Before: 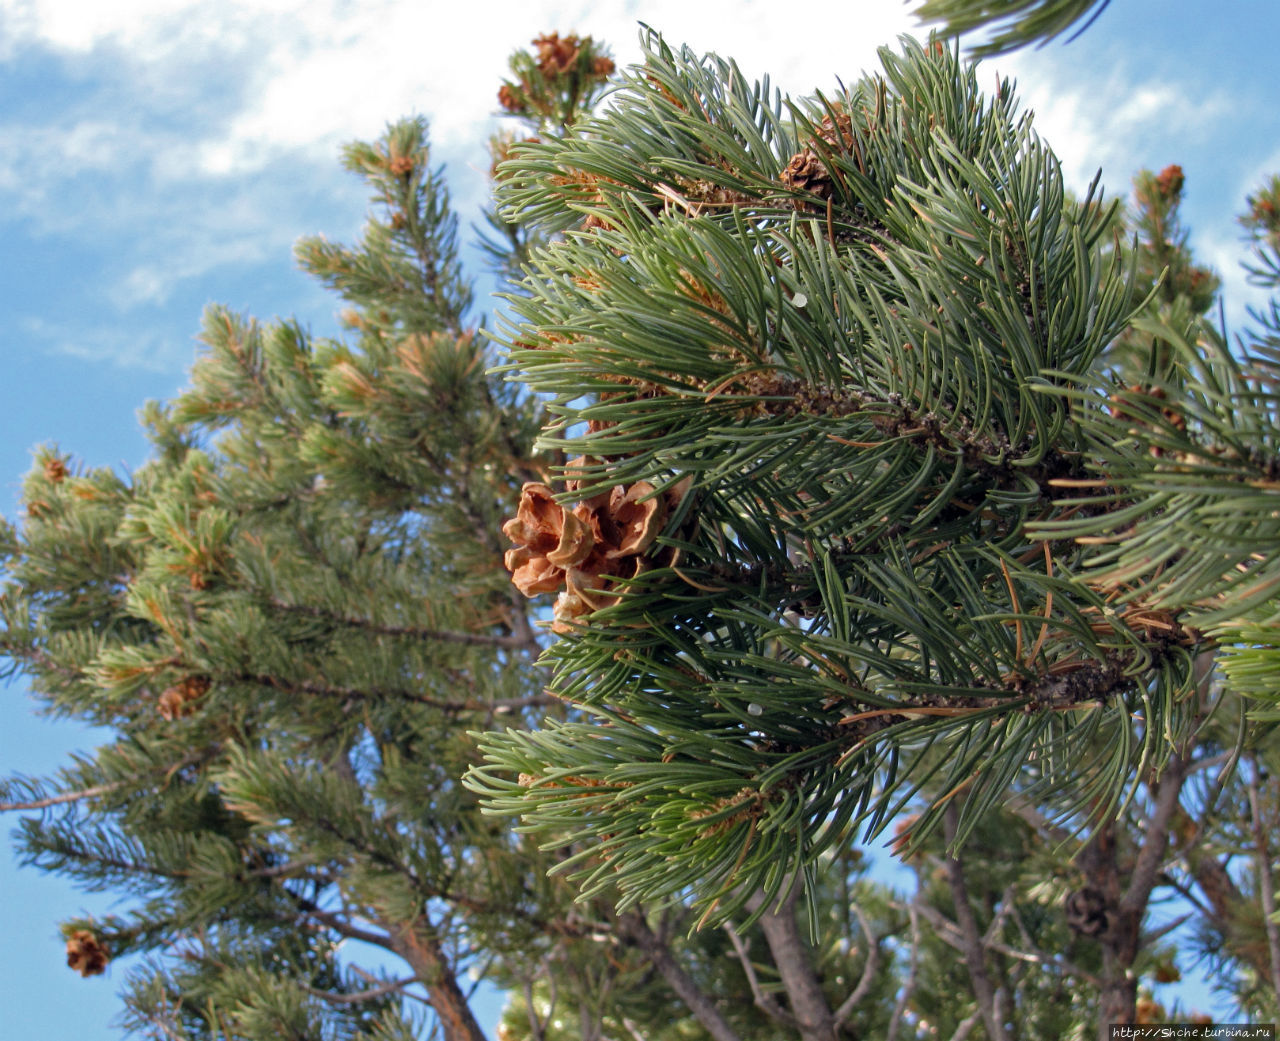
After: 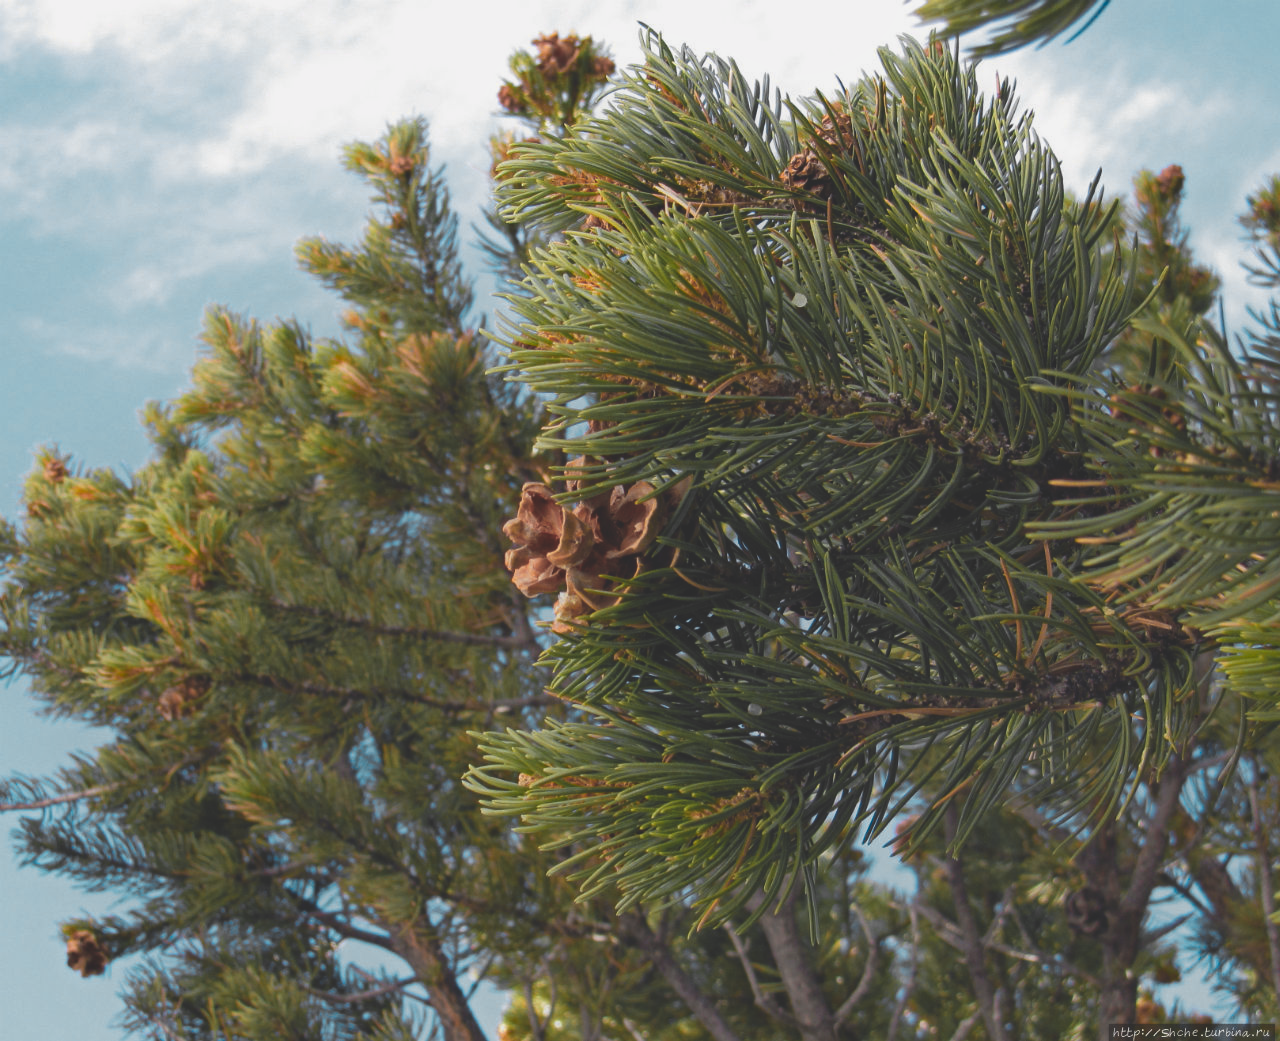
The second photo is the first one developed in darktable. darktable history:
color zones: curves: ch0 [(0.257, 0.558) (0.75, 0.565)]; ch1 [(0.004, 0.857) (0.14, 0.416) (0.257, 0.695) (0.442, 0.032) (0.736, 0.266) (0.891, 0.741)]; ch2 [(0, 0.623) (0.112, 0.436) (0.271, 0.474) (0.516, 0.64) (0.743, 0.286)]
exposure: black level correction -0.036, exposure -0.497 EV, compensate highlight preservation false
color contrast: green-magenta contrast 0.85, blue-yellow contrast 1.25, unbound 0
tone equalizer: -8 EV -0.001 EV, -7 EV 0.001 EV, -6 EV -0.002 EV, -5 EV -0.003 EV, -4 EV -0.062 EV, -3 EV -0.222 EV, -2 EV -0.267 EV, -1 EV 0.105 EV, +0 EV 0.303 EV
